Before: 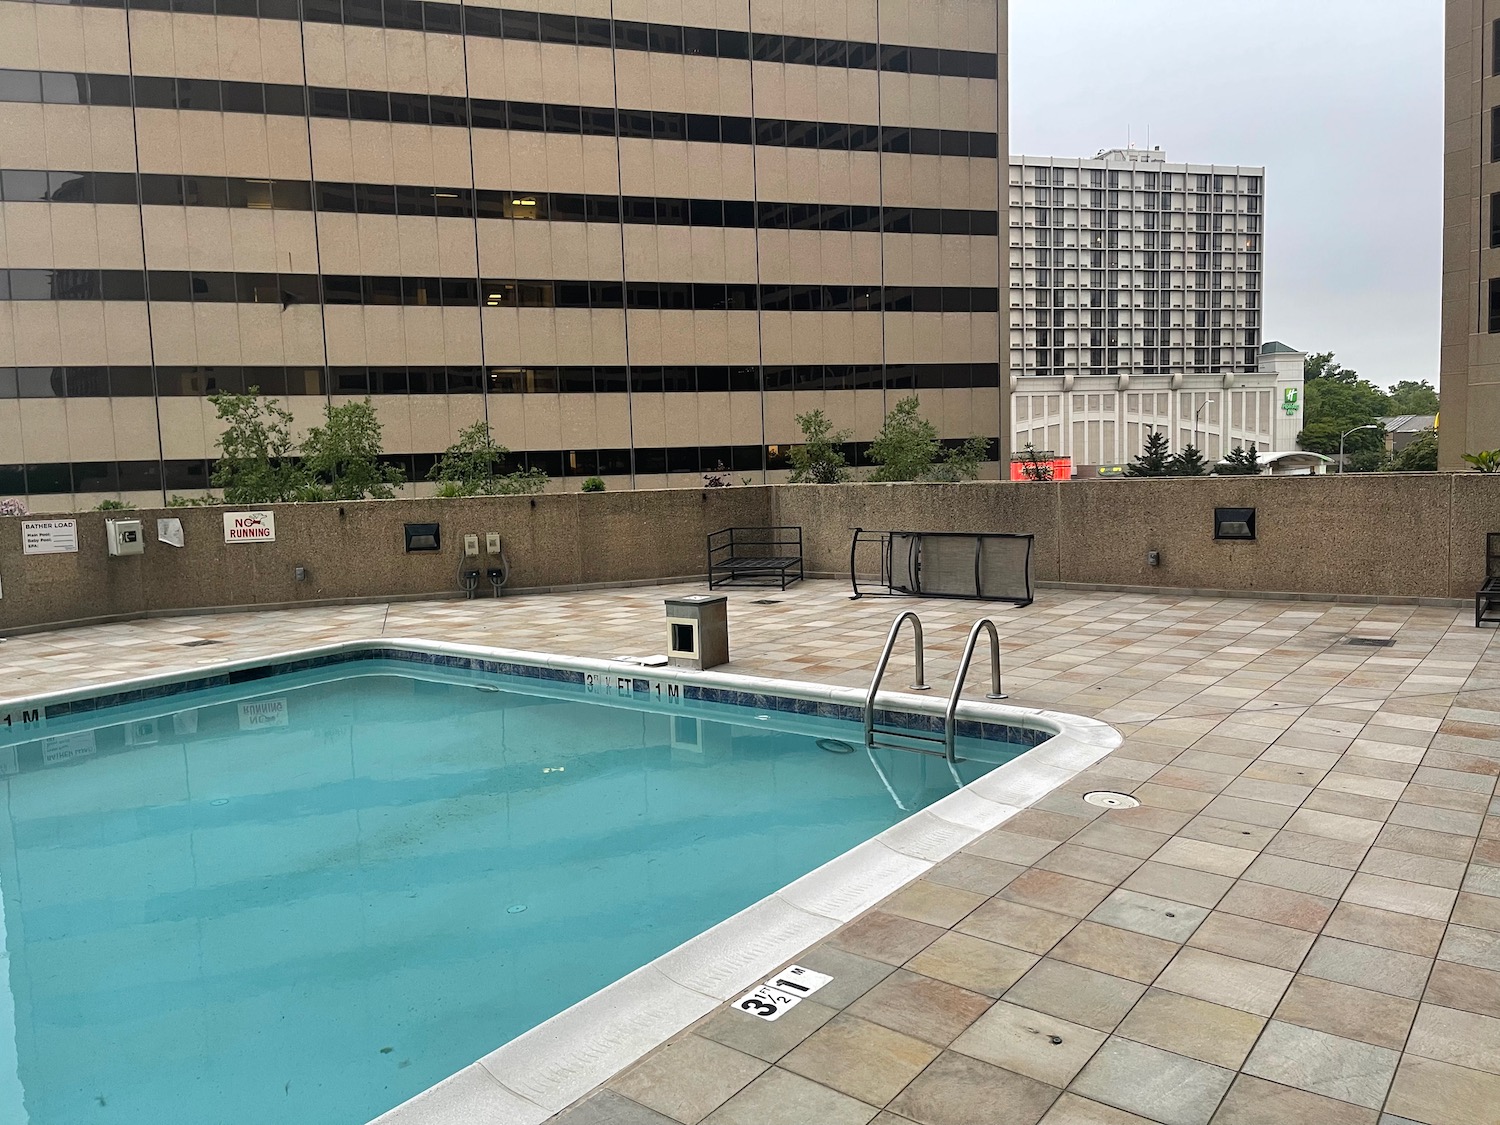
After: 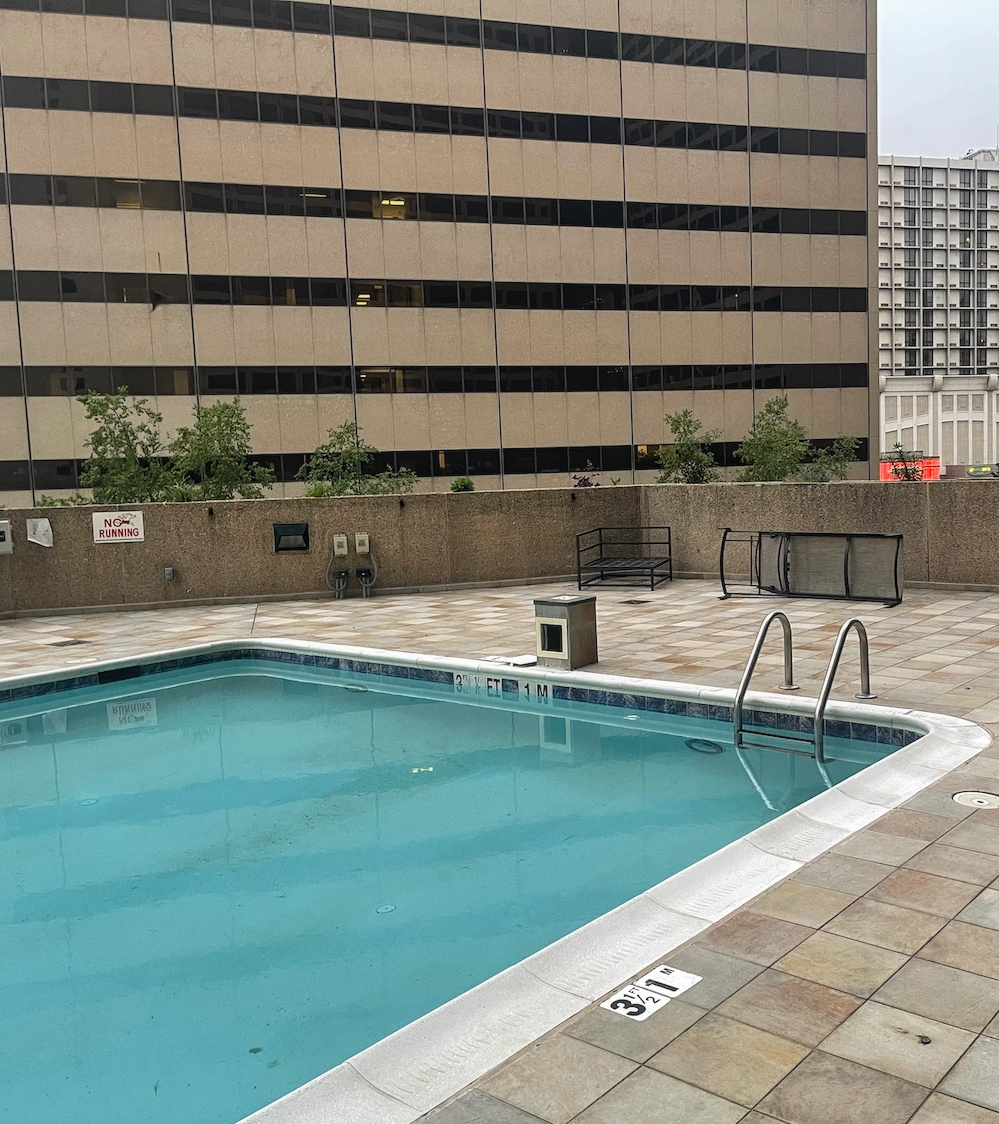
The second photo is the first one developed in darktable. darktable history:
crop and rotate: left 8.786%, right 24.548%
local contrast: detail 110%
